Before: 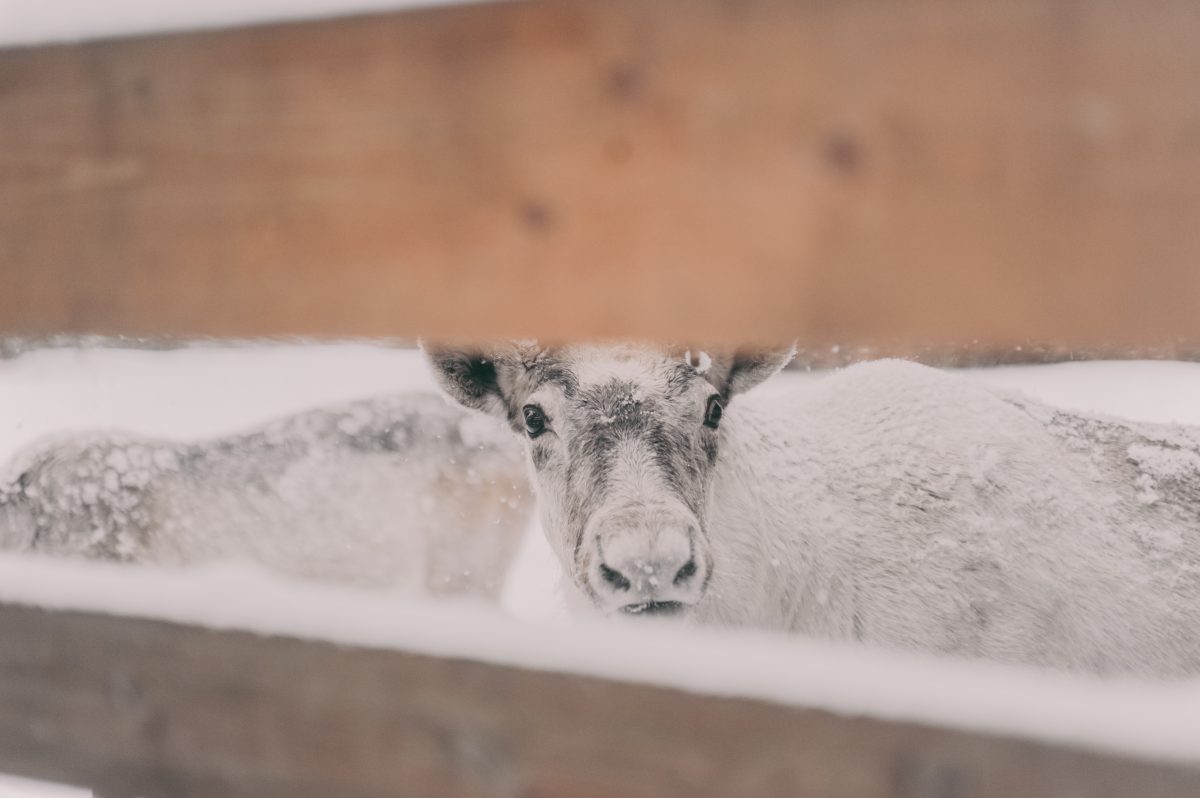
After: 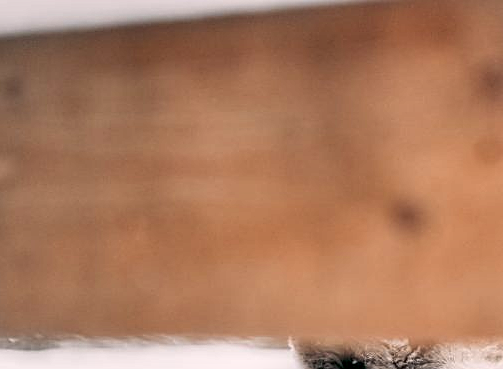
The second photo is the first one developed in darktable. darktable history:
local contrast: highlights 12%, shadows 38%, detail 183%, midtone range 0.471
color correction: saturation 1.32
sharpen: on, module defaults
shadows and highlights: white point adjustment 1, soften with gaussian
crop and rotate: left 10.817%, top 0.062%, right 47.194%, bottom 53.626%
